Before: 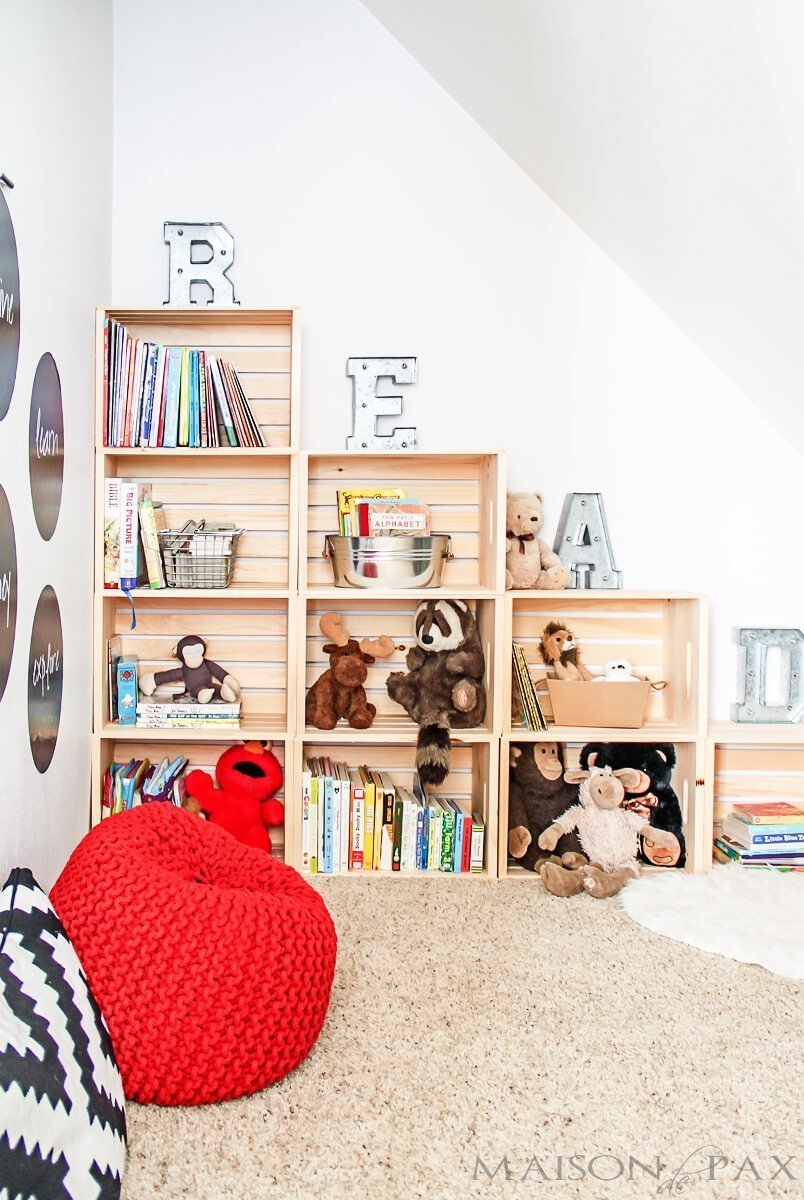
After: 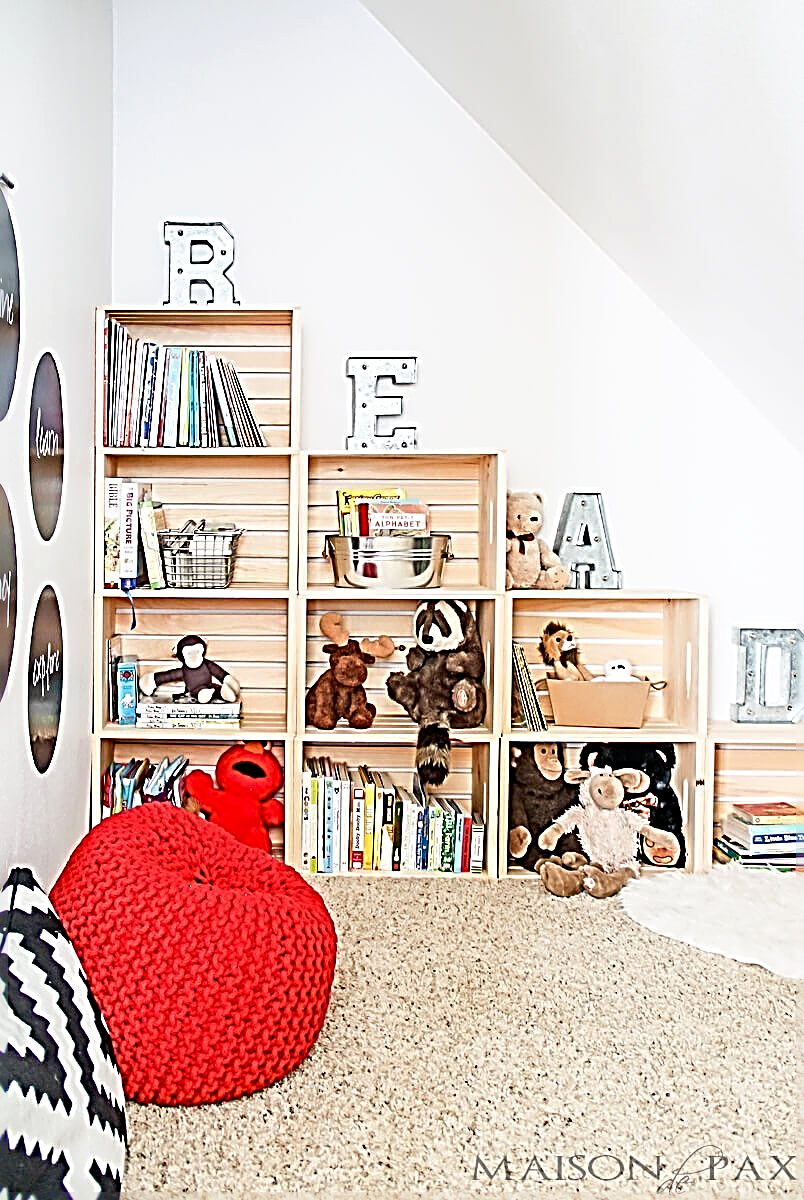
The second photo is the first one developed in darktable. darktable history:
haze removal: strength 0.287, distance 0.256, compatibility mode true, adaptive false
sharpen: radius 3.144, amount 1.726
